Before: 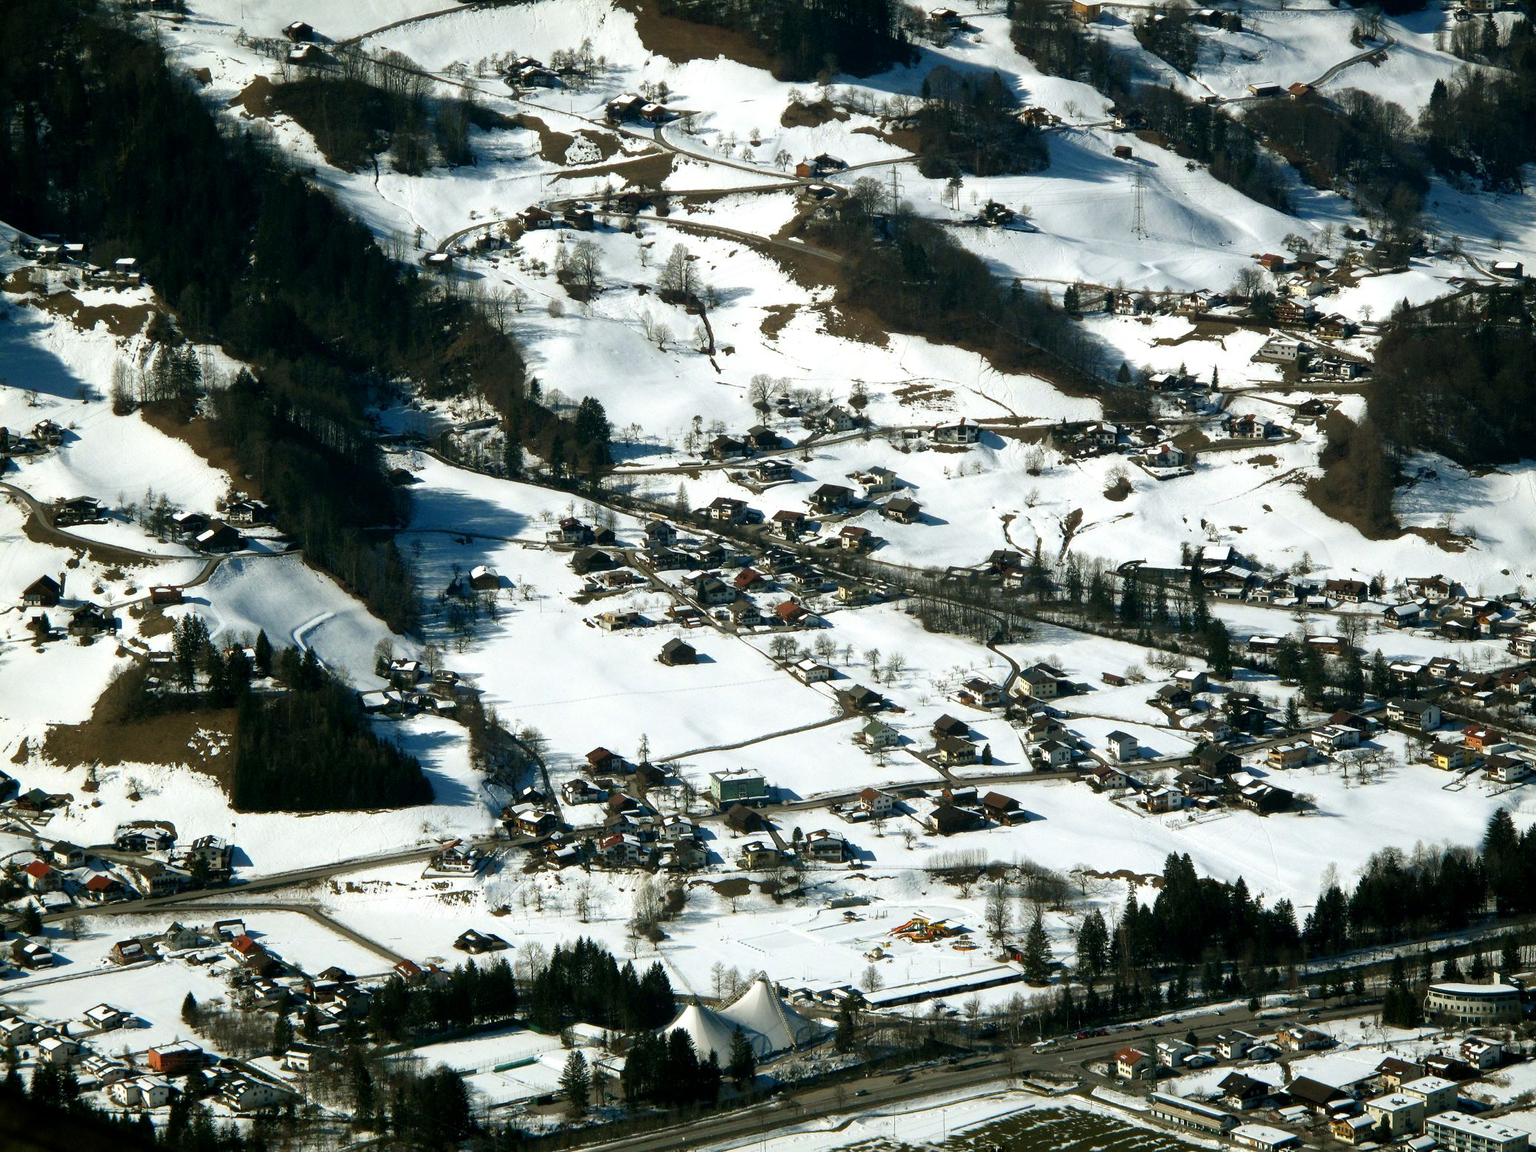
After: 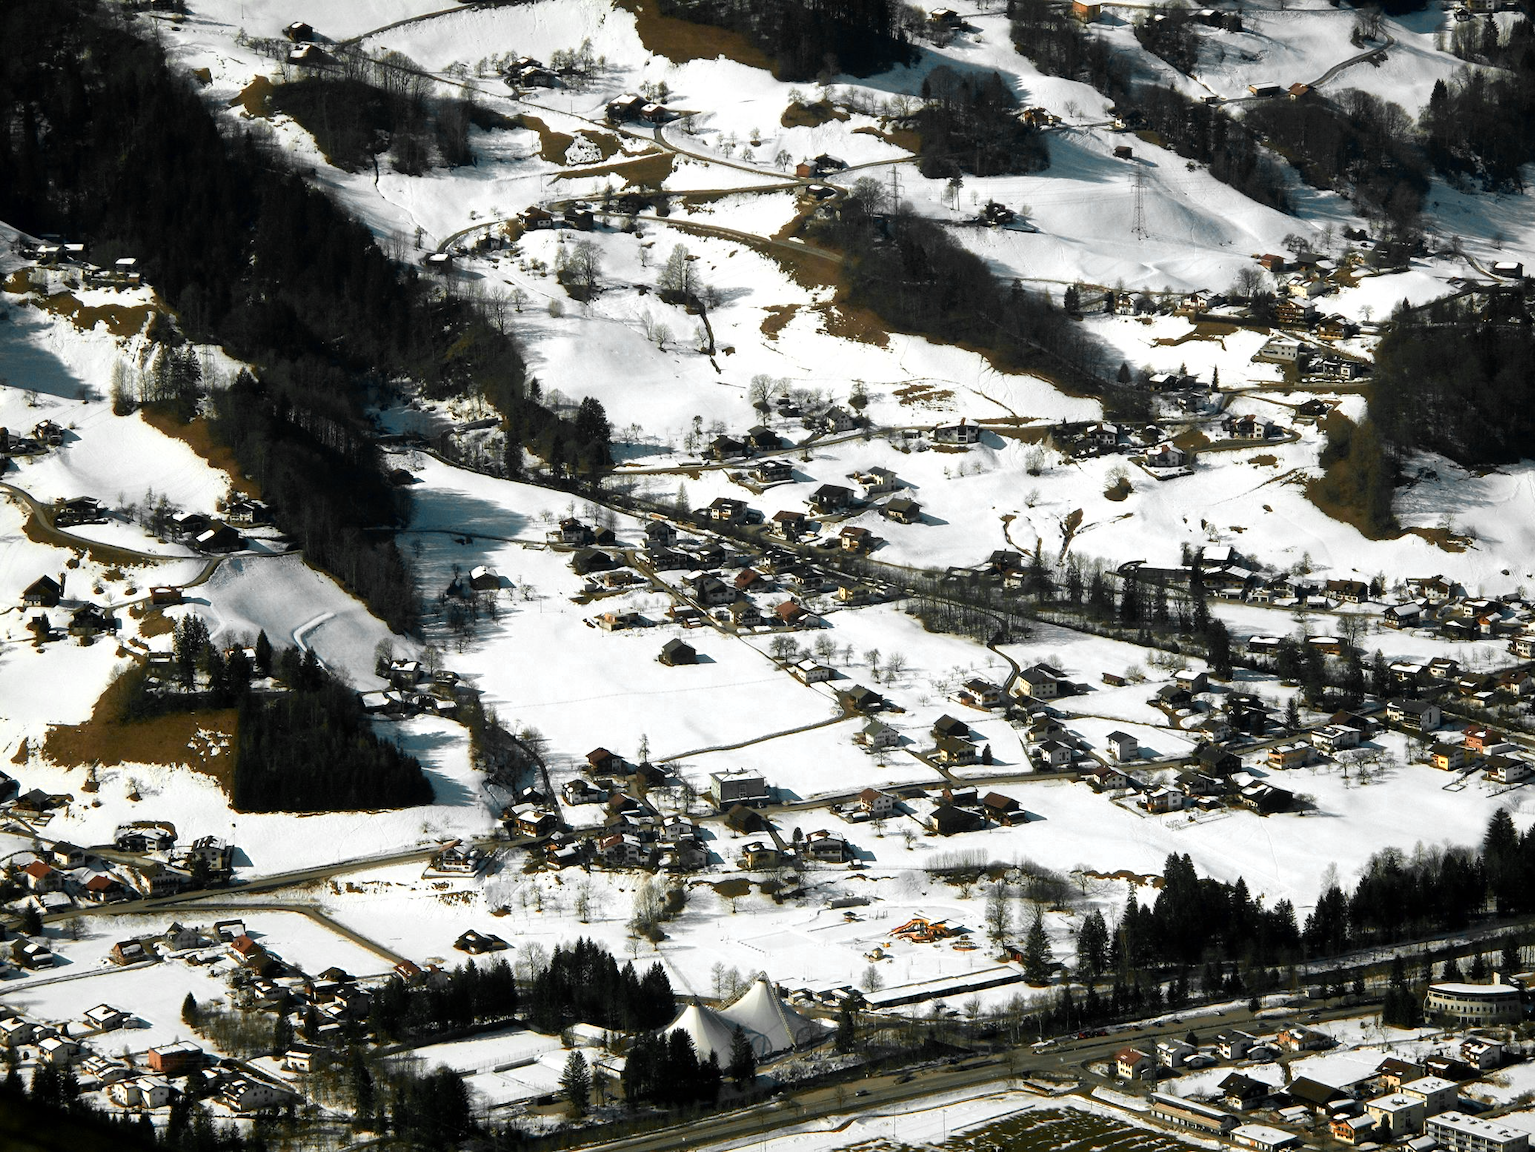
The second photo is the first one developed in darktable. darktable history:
color zones: curves: ch0 [(0.009, 0.528) (0.136, 0.6) (0.255, 0.586) (0.39, 0.528) (0.522, 0.584) (0.686, 0.736) (0.849, 0.561)]; ch1 [(0.045, 0.781) (0.14, 0.416) (0.257, 0.695) (0.442, 0.032) (0.738, 0.338) (0.818, 0.632) (0.891, 0.741) (1, 0.704)]; ch2 [(0, 0.667) (0.141, 0.52) (0.26, 0.37) (0.474, 0.432) (0.743, 0.286)]
